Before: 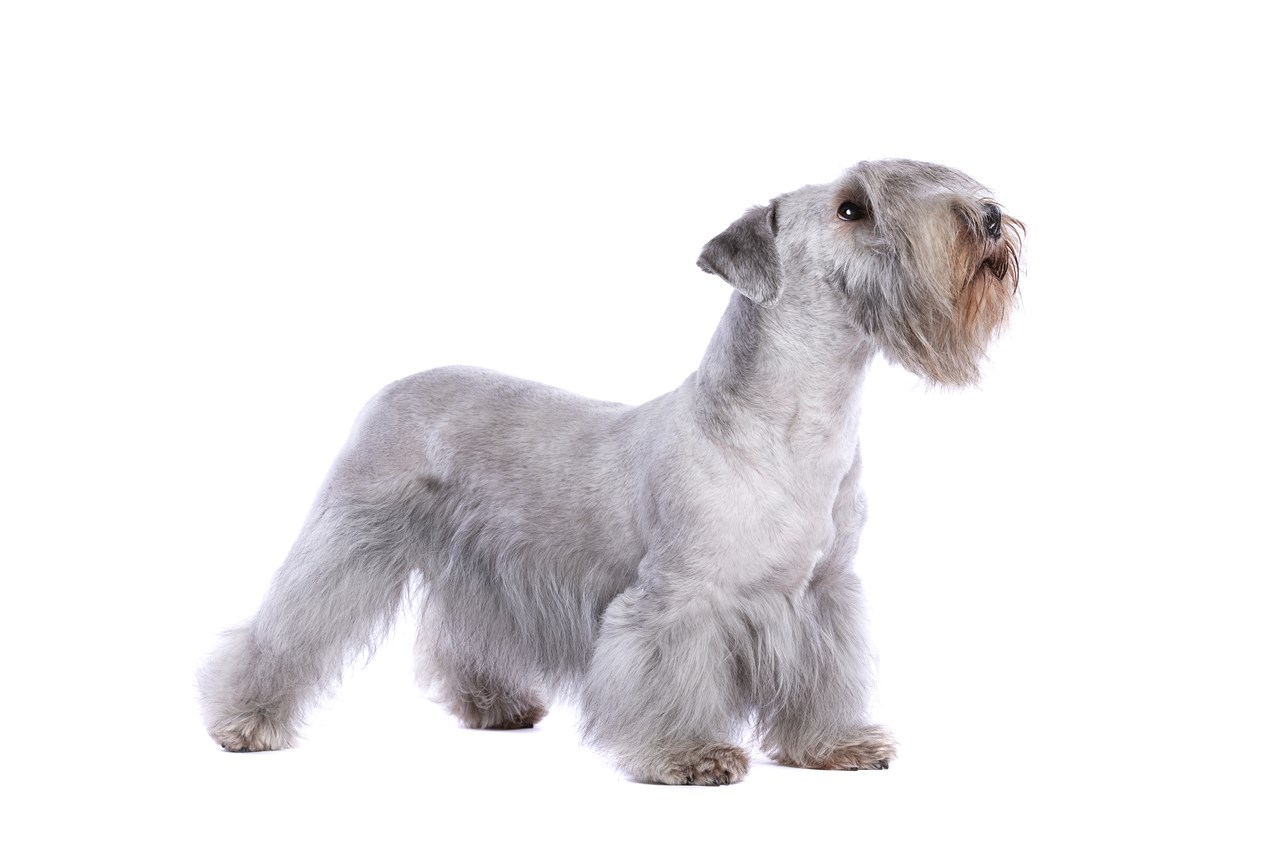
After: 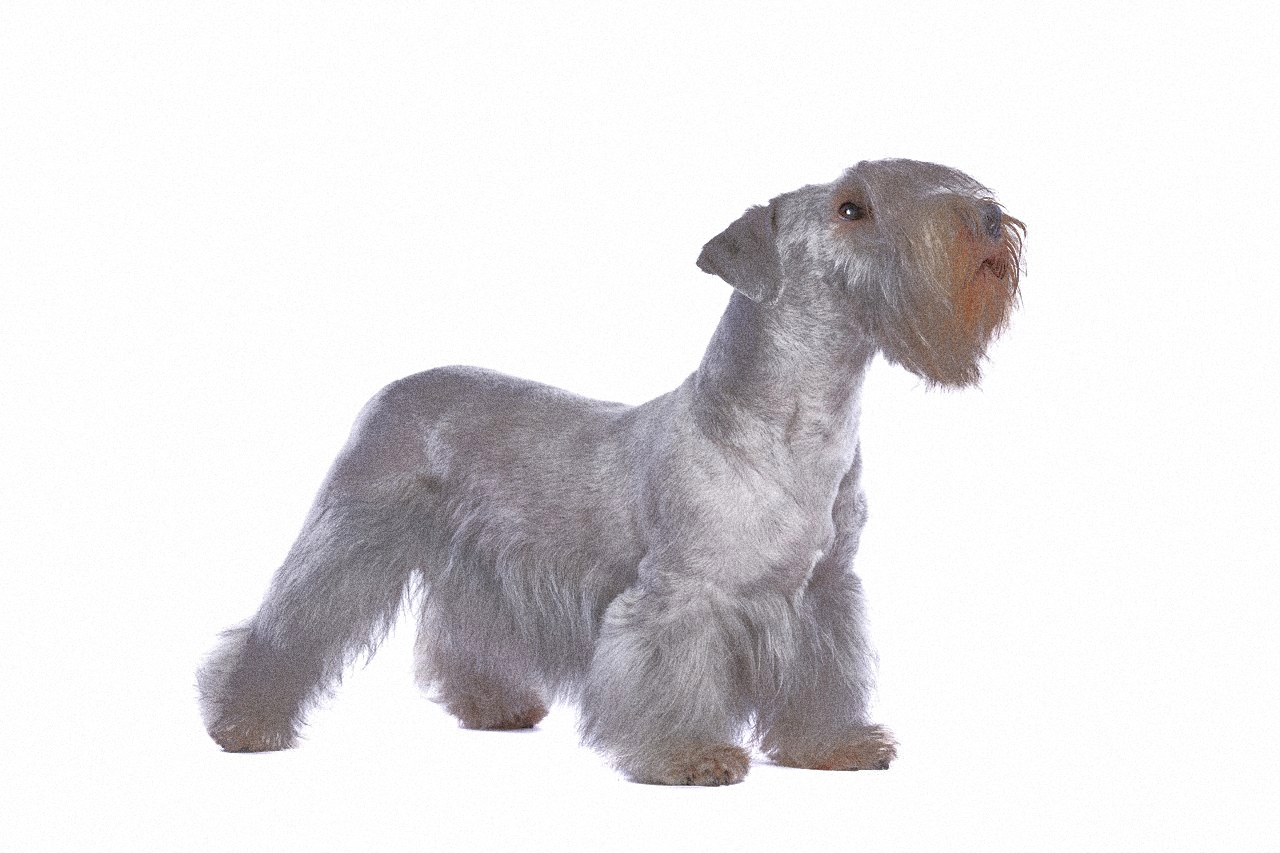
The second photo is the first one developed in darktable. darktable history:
shadows and highlights: shadows 60, highlights -60
tone equalizer: -7 EV 0.15 EV, -6 EV 0.6 EV, -5 EV 1.15 EV, -4 EV 1.33 EV, -3 EV 1.15 EV, -2 EV 0.6 EV, -1 EV 0.15 EV, mask exposure compensation -0.5 EV
grain: coarseness 14.49 ISO, strength 48.04%, mid-tones bias 35%
